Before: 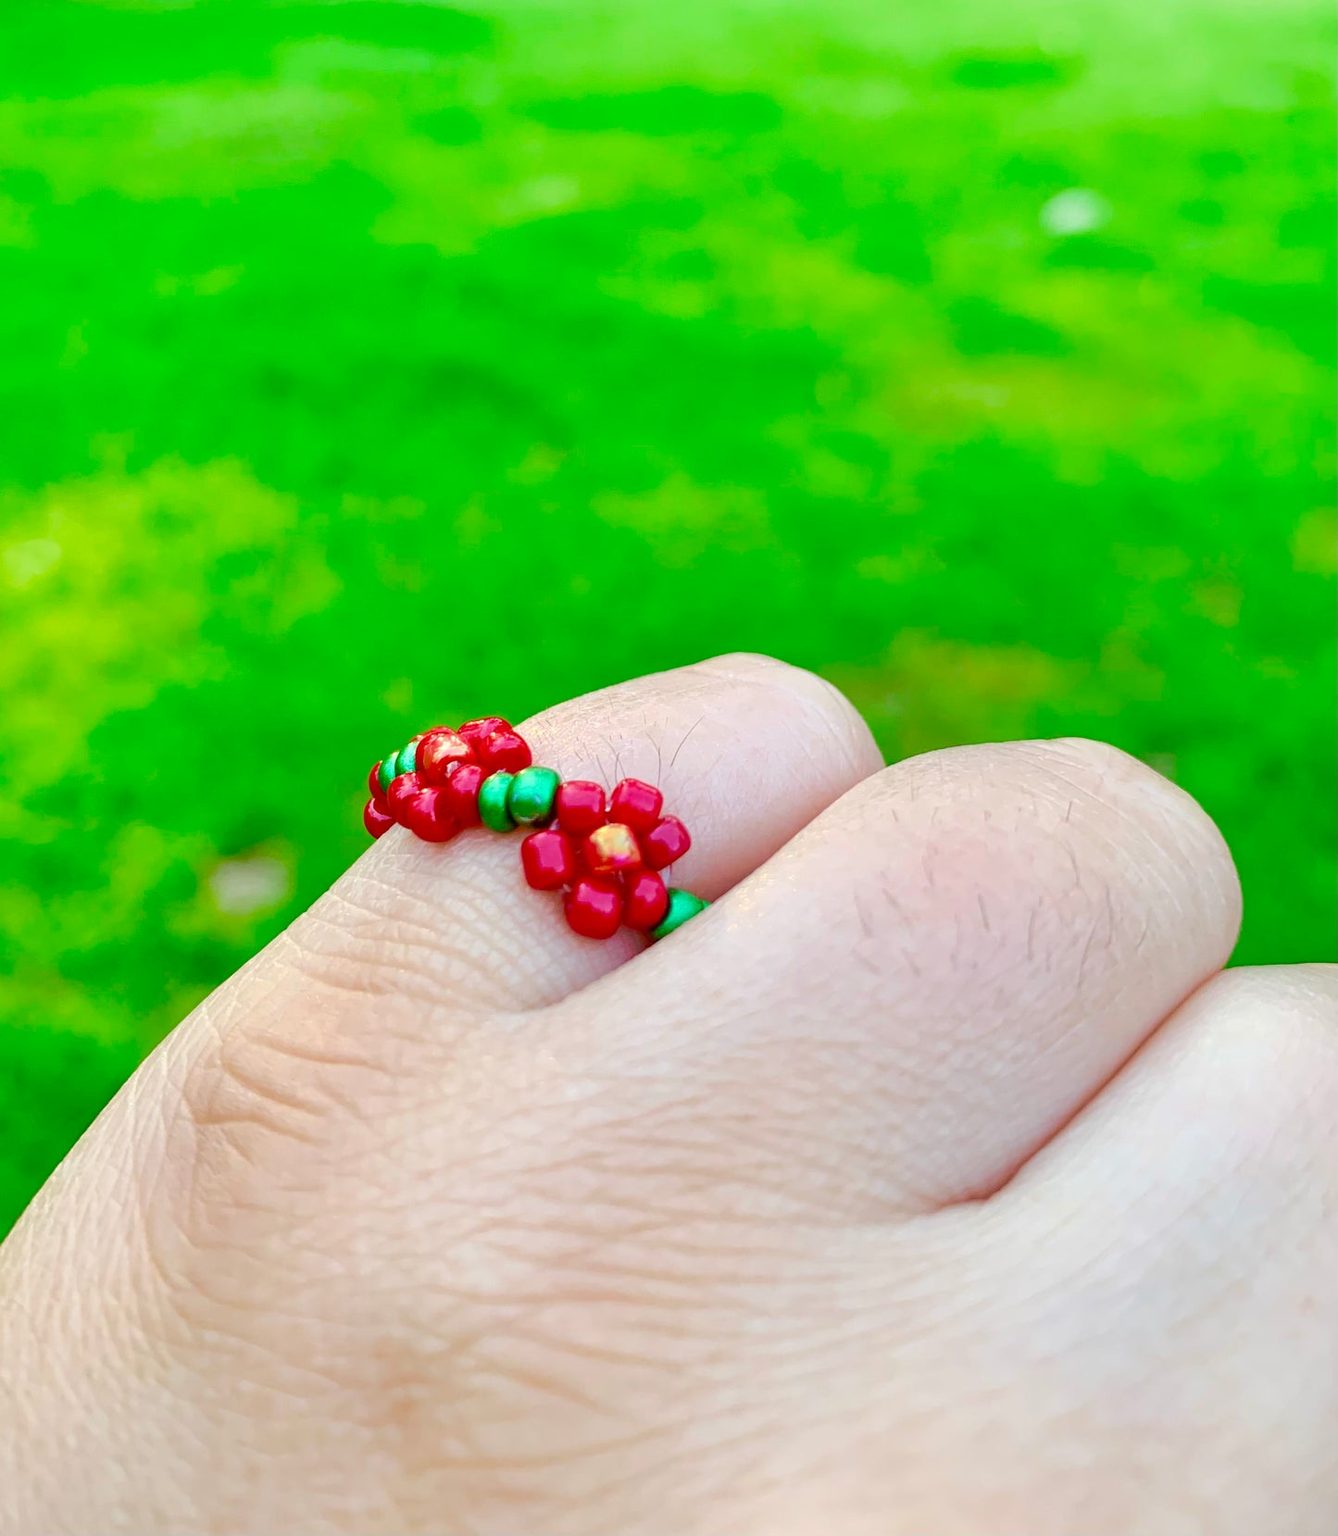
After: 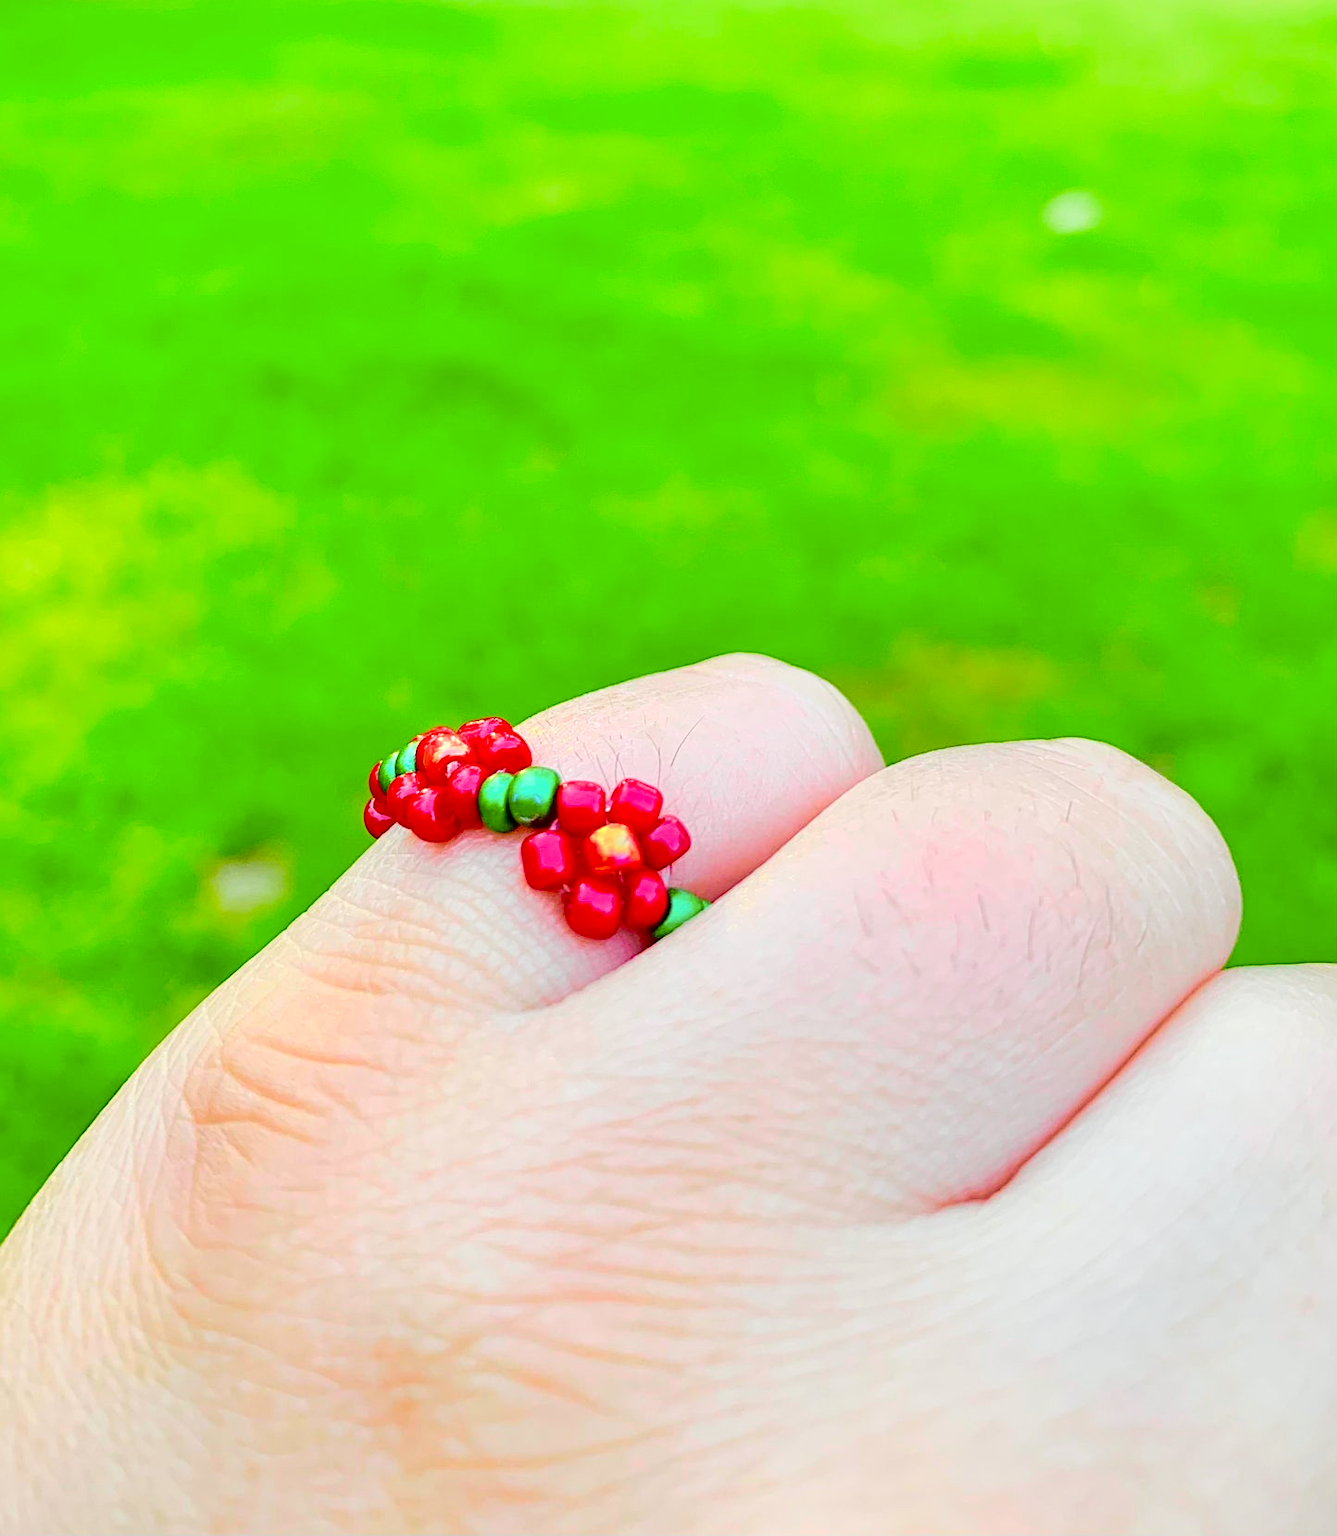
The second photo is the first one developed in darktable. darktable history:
tone curve: curves: ch0 [(0, 0) (0.135, 0.09) (0.326, 0.386) (0.489, 0.573) (0.663, 0.749) (0.854, 0.897) (1, 0.974)]; ch1 [(0, 0) (0.366, 0.367) (0.475, 0.453) (0.494, 0.493) (0.504, 0.497) (0.544, 0.569) (0.562, 0.605) (0.622, 0.694) (1, 1)]; ch2 [(0, 0) (0.333, 0.346) (0.375, 0.375) (0.424, 0.43) (0.476, 0.492) (0.502, 0.503) (0.533, 0.534) (0.572, 0.603) (0.605, 0.656) (0.641, 0.709) (1, 1)], color space Lab, independent channels, preserve colors none
sharpen: radius 2.144, amount 0.388, threshold 0.043
